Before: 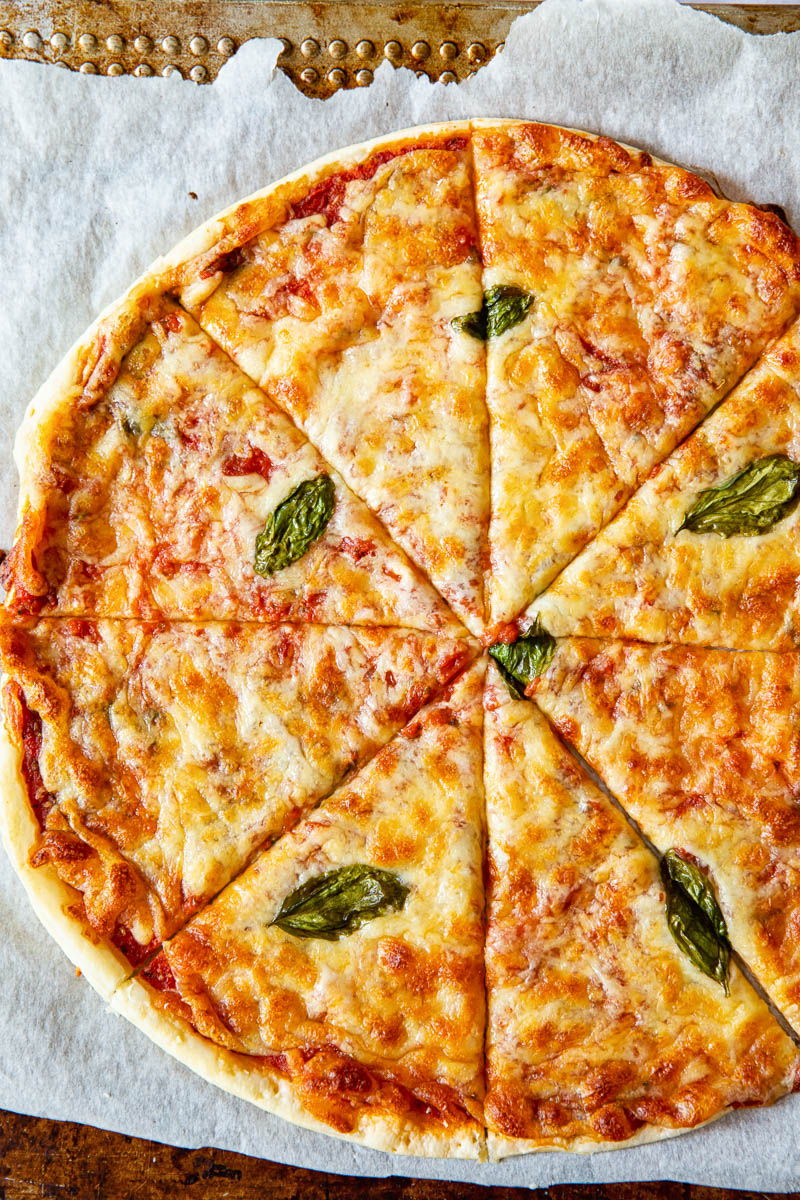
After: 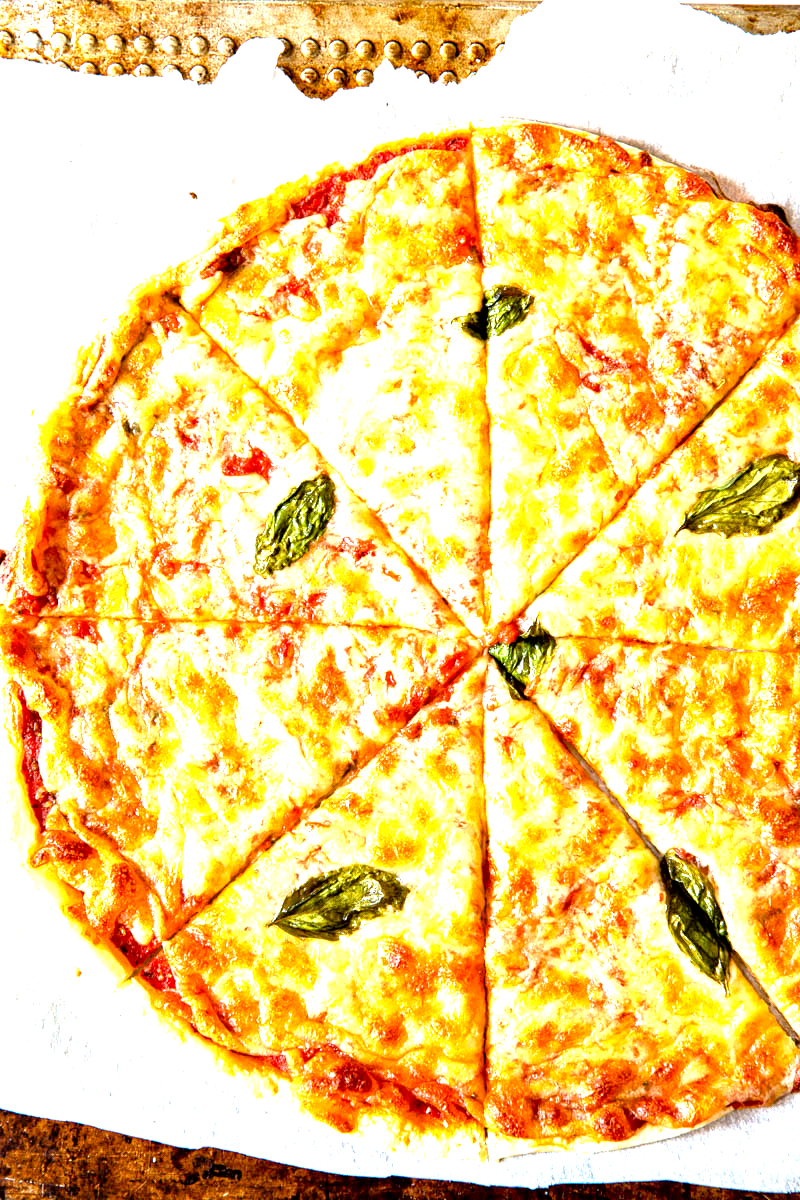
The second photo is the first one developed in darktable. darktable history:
tone equalizer: -8 EV -1.12 EV, -7 EV -0.976 EV, -6 EV -0.897 EV, -5 EV -0.54 EV, -3 EV 0.6 EV, -2 EV 0.876 EV, -1 EV 1.01 EV, +0 EV 1.07 EV
exposure: black level correction 0.004, exposure 0.412 EV, compensate exposure bias true, compensate highlight preservation false
